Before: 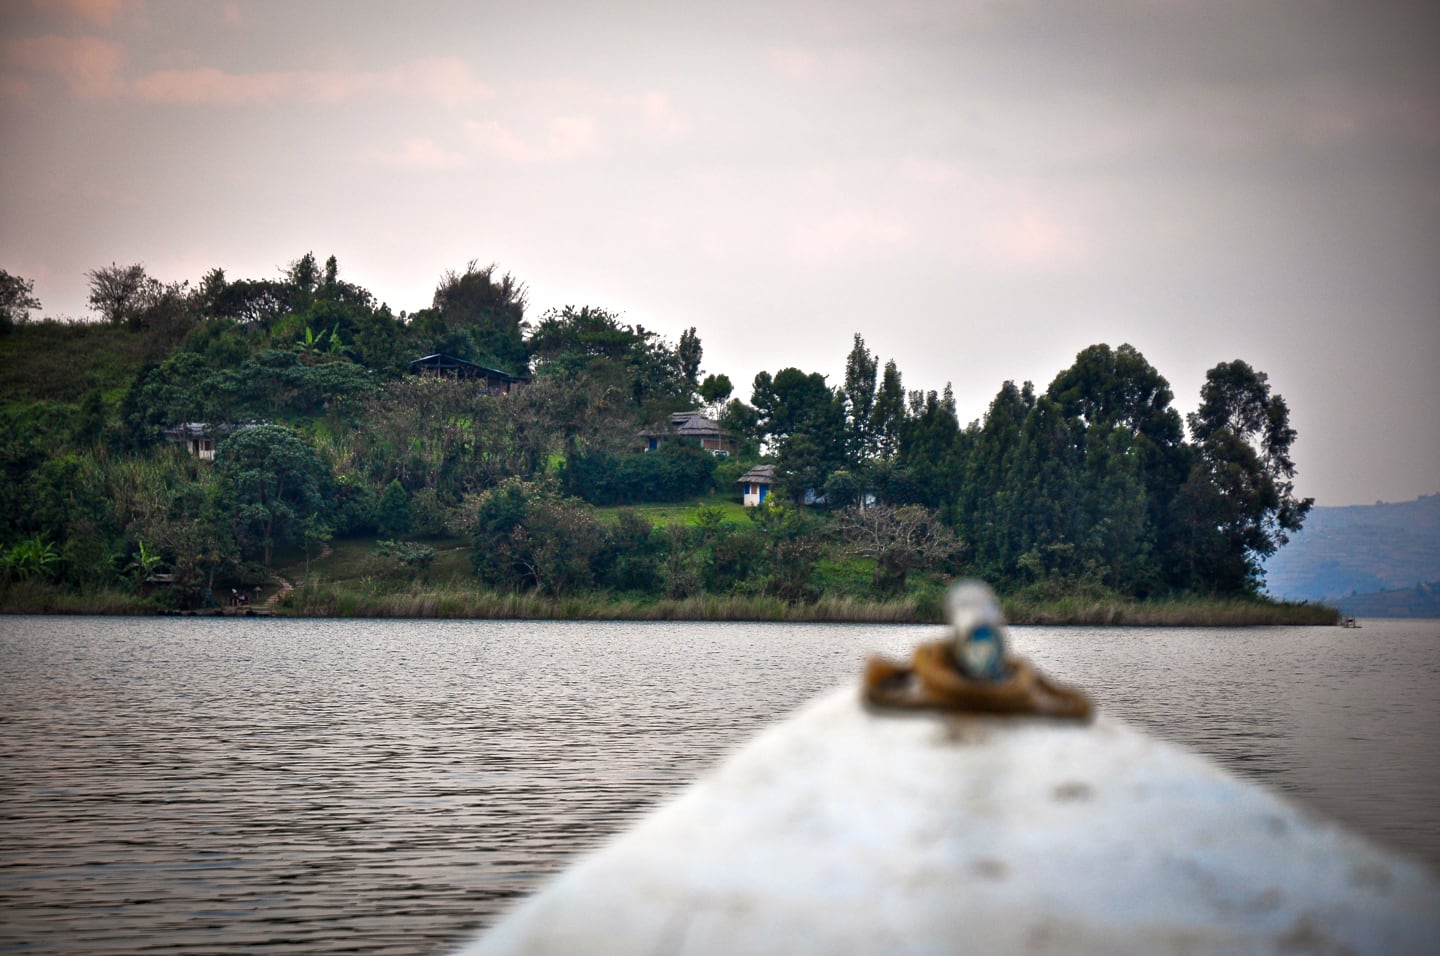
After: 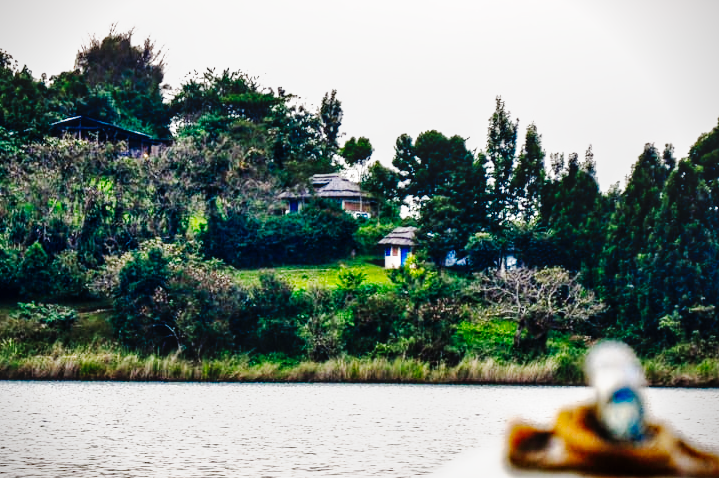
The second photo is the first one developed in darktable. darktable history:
base curve: curves: ch0 [(0, 0) (0.028, 0.03) (0.121, 0.232) (0.46, 0.748) (0.859, 0.968) (1, 1)], preserve colors none
crop: left 25%, top 25%, right 25%, bottom 25%
local contrast: on, module defaults
tone curve: curves: ch0 [(0, 0) (0.003, 0) (0.011, 0.001) (0.025, 0.003) (0.044, 0.005) (0.069, 0.011) (0.1, 0.021) (0.136, 0.035) (0.177, 0.079) (0.224, 0.134) (0.277, 0.219) (0.335, 0.315) (0.399, 0.42) (0.468, 0.529) (0.543, 0.636) (0.623, 0.727) (0.709, 0.805) (0.801, 0.88) (0.898, 0.957) (1, 1)], preserve colors none
vignetting: fall-off start 97.23%, saturation -0.024, center (-0.033, -0.042), width/height ratio 1.179, unbound false
